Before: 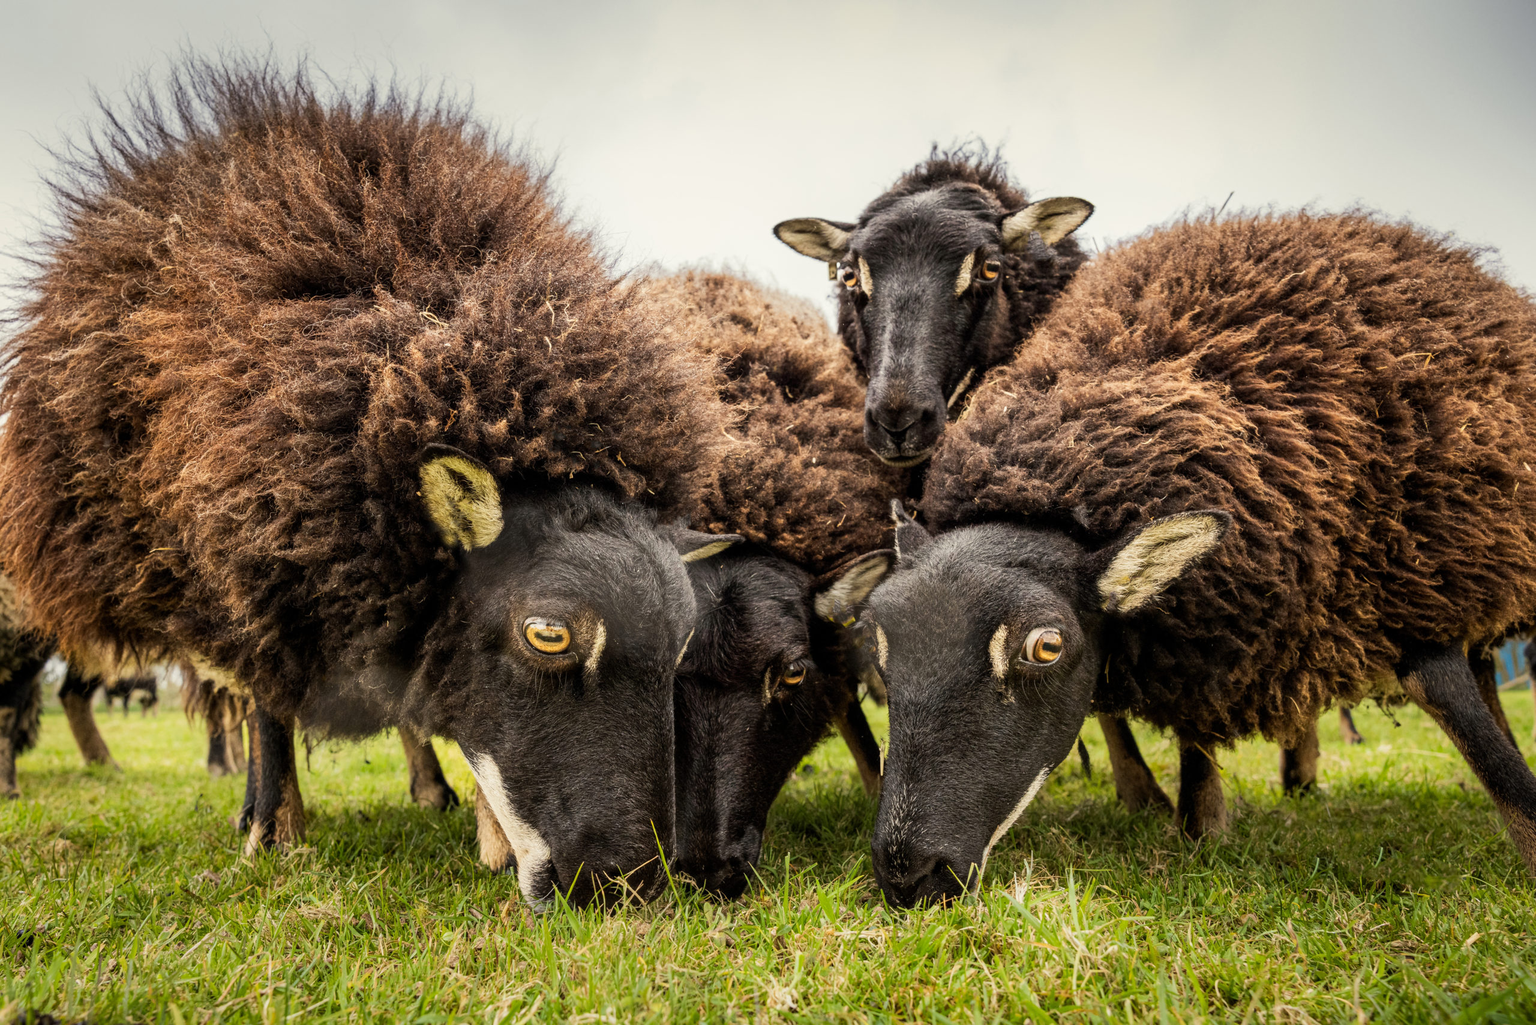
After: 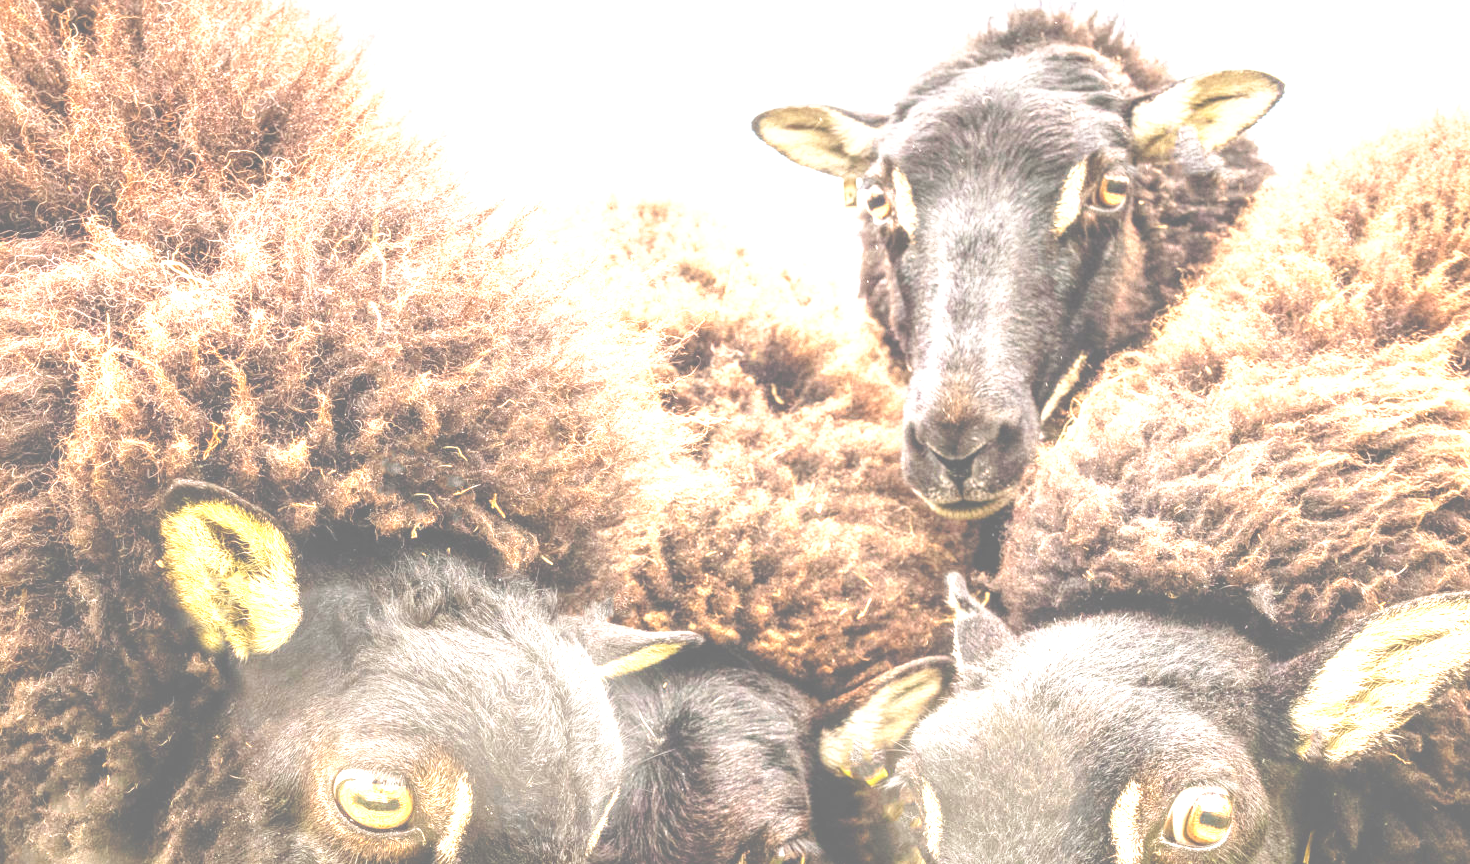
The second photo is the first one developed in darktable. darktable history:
exposure: black level correction -0.024, exposure 1.397 EV, compensate exposure bias true, compensate highlight preservation false
local contrast: detail 130%
contrast brightness saturation: contrast 0.039, saturation 0.074
crop: left 21.033%, top 15.222%, right 21.542%, bottom 33.944%
base curve: curves: ch0 [(0, 0) (0.028, 0.03) (0.121, 0.232) (0.46, 0.748) (0.859, 0.968) (1, 1)], preserve colors none
levels: gray 50.85%, levels [0.072, 0.414, 0.976]
